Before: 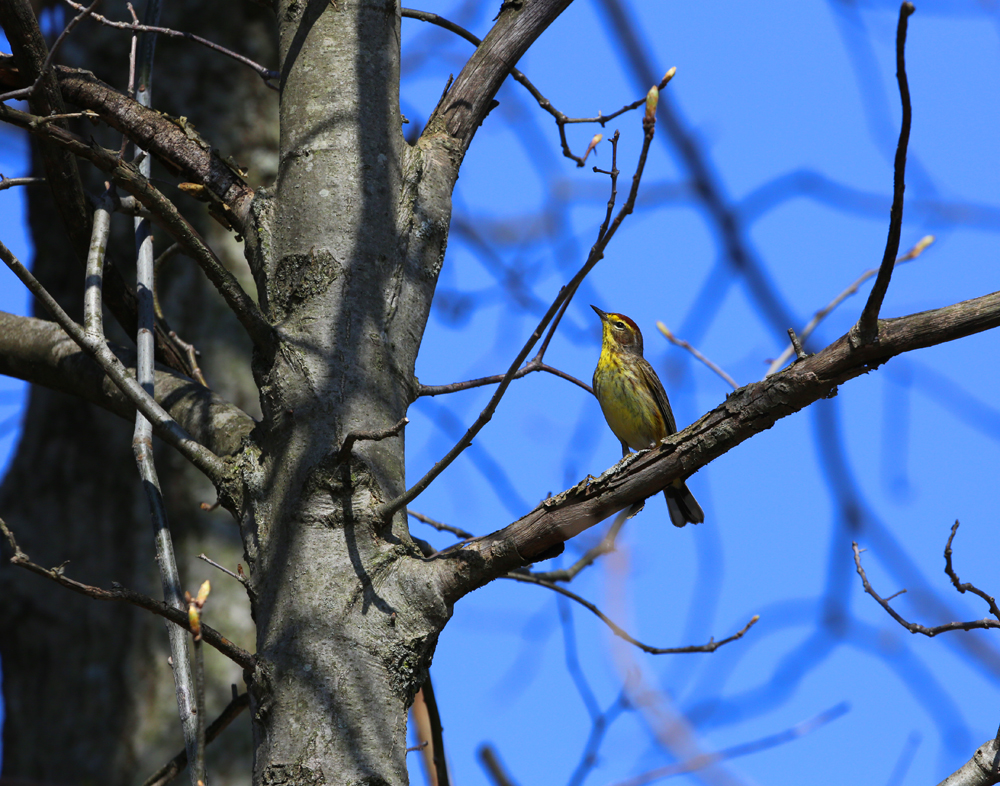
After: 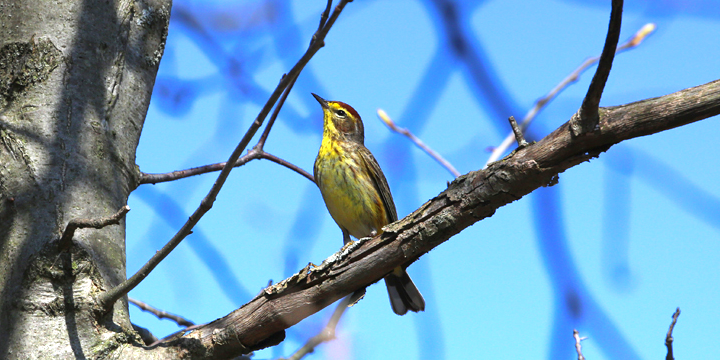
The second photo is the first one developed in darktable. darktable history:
graduated density: on, module defaults
exposure: black level correction 0, exposure 1.2 EV, compensate highlight preservation false
crop and rotate: left 27.938%, top 27.046%, bottom 27.046%
